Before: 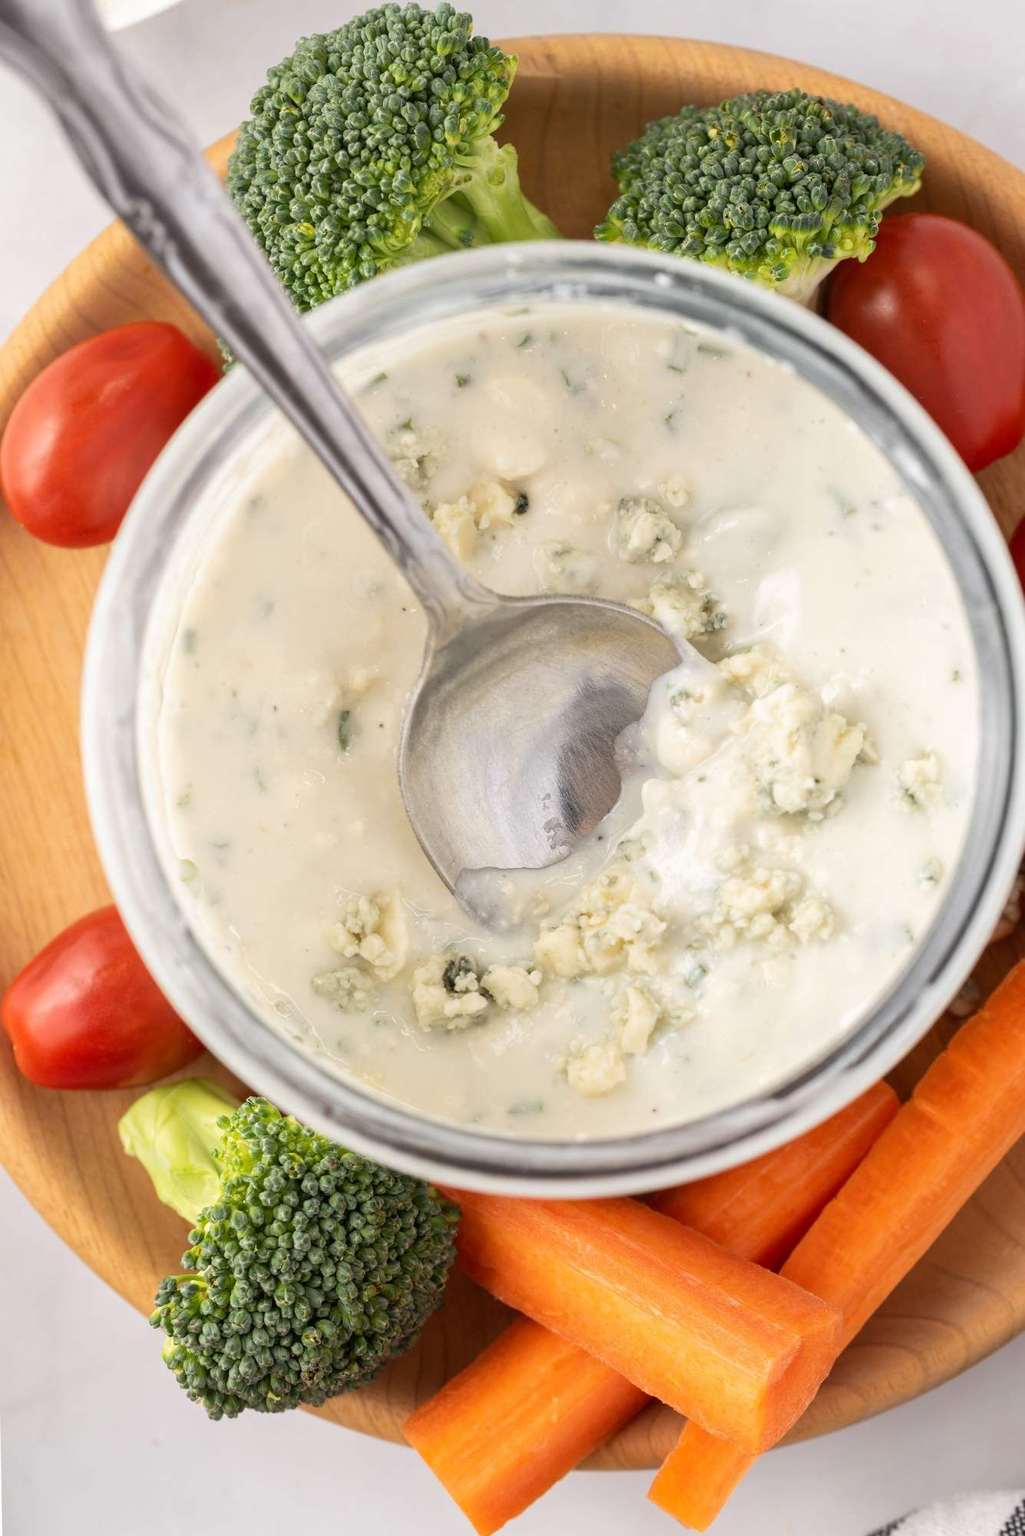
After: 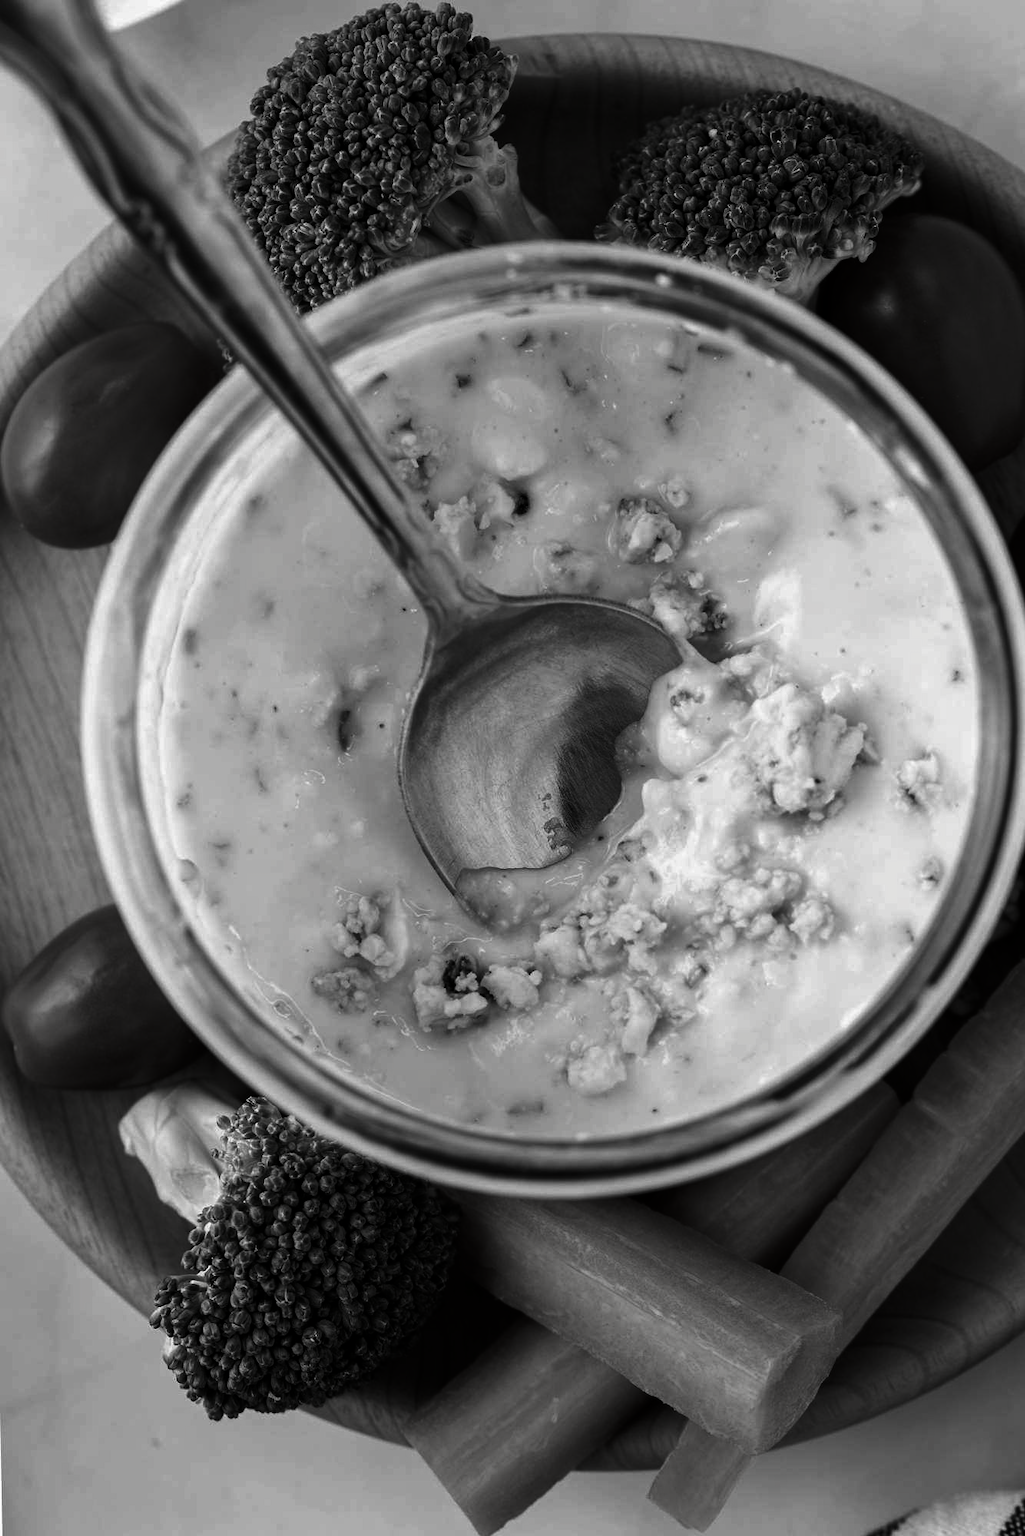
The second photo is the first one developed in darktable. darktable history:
contrast brightness saturation: contrast 0.015, brightness -0.989, saturation -0.992
